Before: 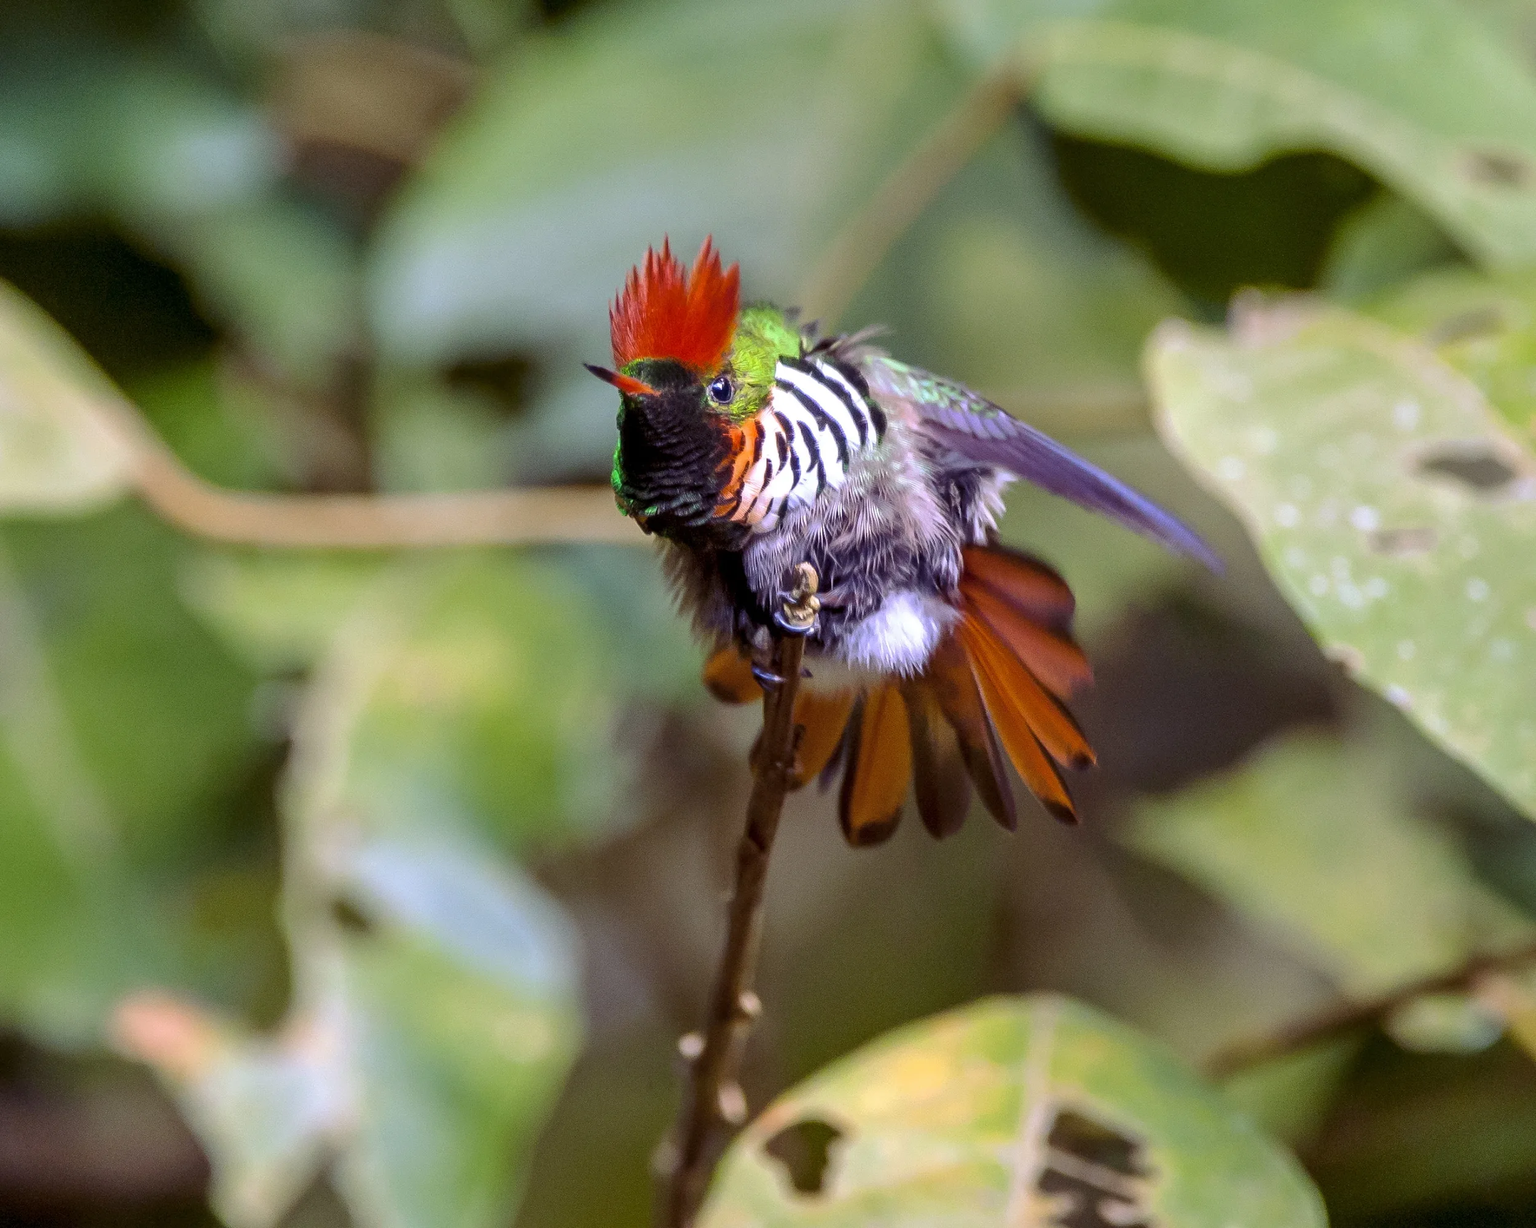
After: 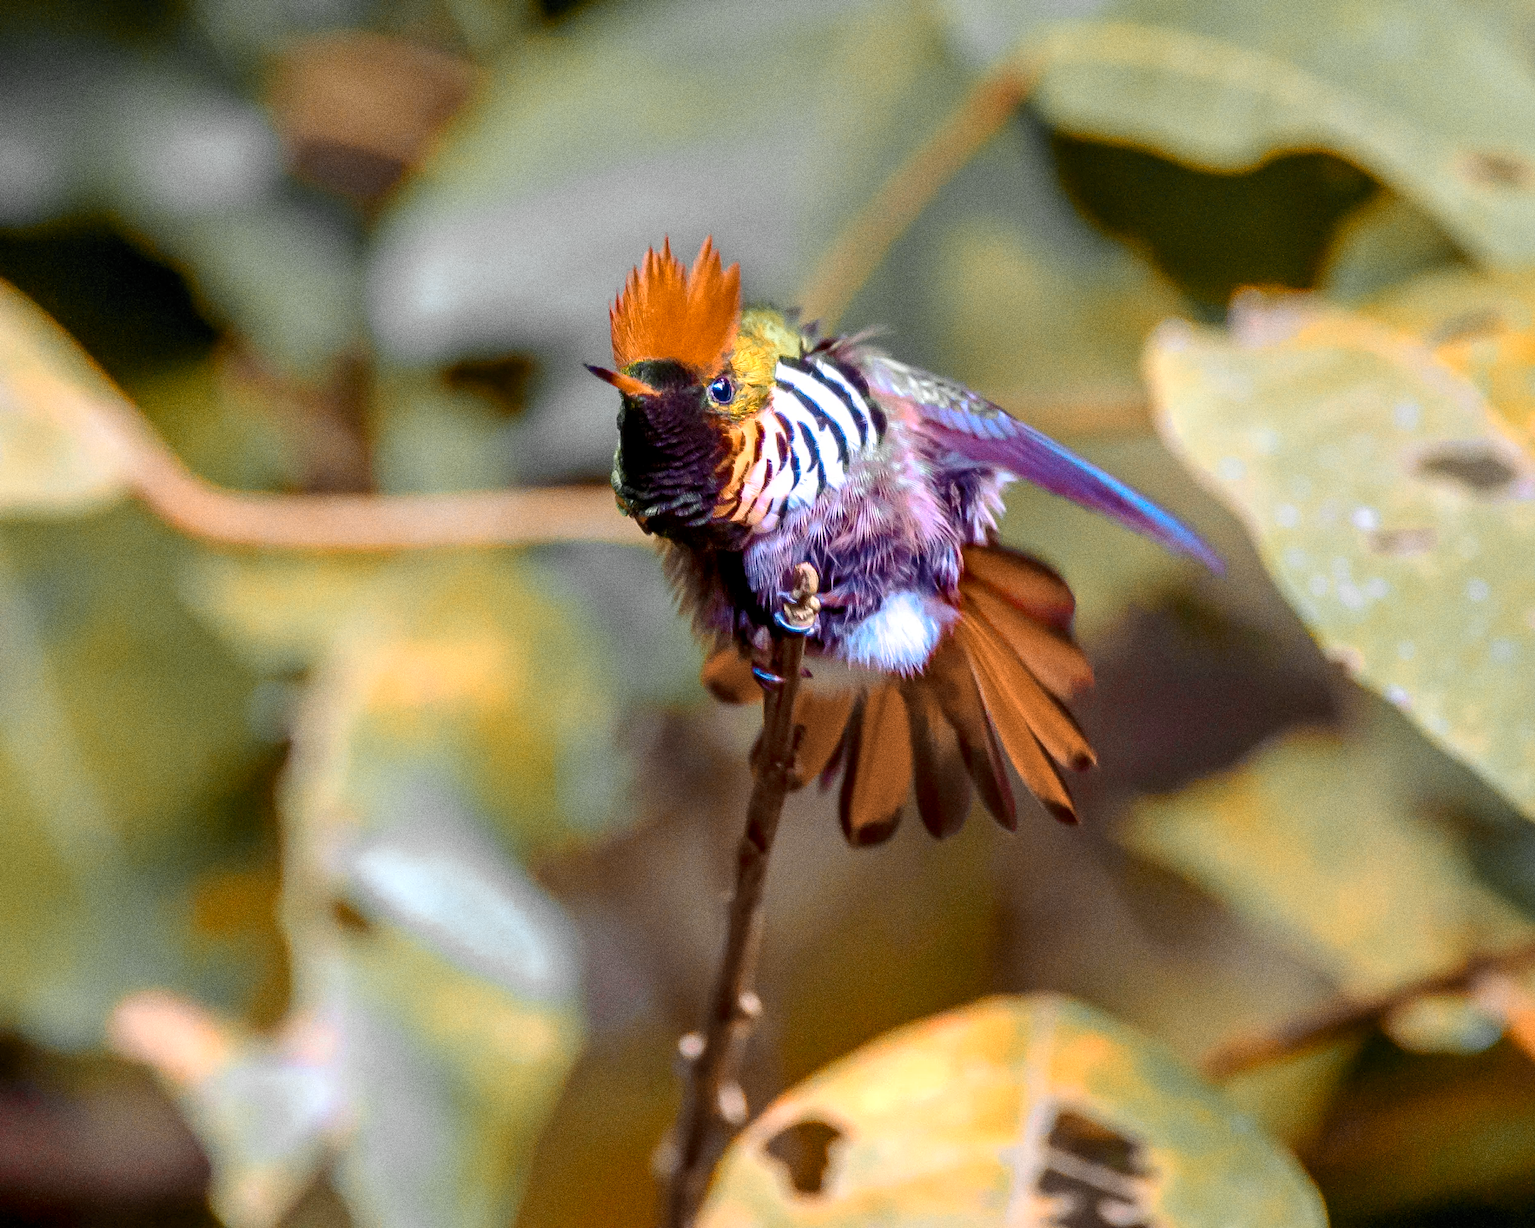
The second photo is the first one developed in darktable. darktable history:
grain: coarseness 0.09 ISO, strength 40%
color zones: curves: ch0 [(0.009, 0.528) (0.136, 0.6) (0.255, 0.586) (0.39, 0.528) (0.522, 0.584) (0.686, 0.736) (0.849, 0.561)]; ch1 [(0.045, 0.781) (0.14, 0.416) (0.257, 0.695) (0.442, 0.032) (0.738, 0.338) (0.818, 0.632) (0.891, 0.741) (1, 0.704)]; ch2 [(0, 0.667) (0.141, 0.52) (0.26, 0.37) (0.474, 0.432) (0.743, 0.286)]
